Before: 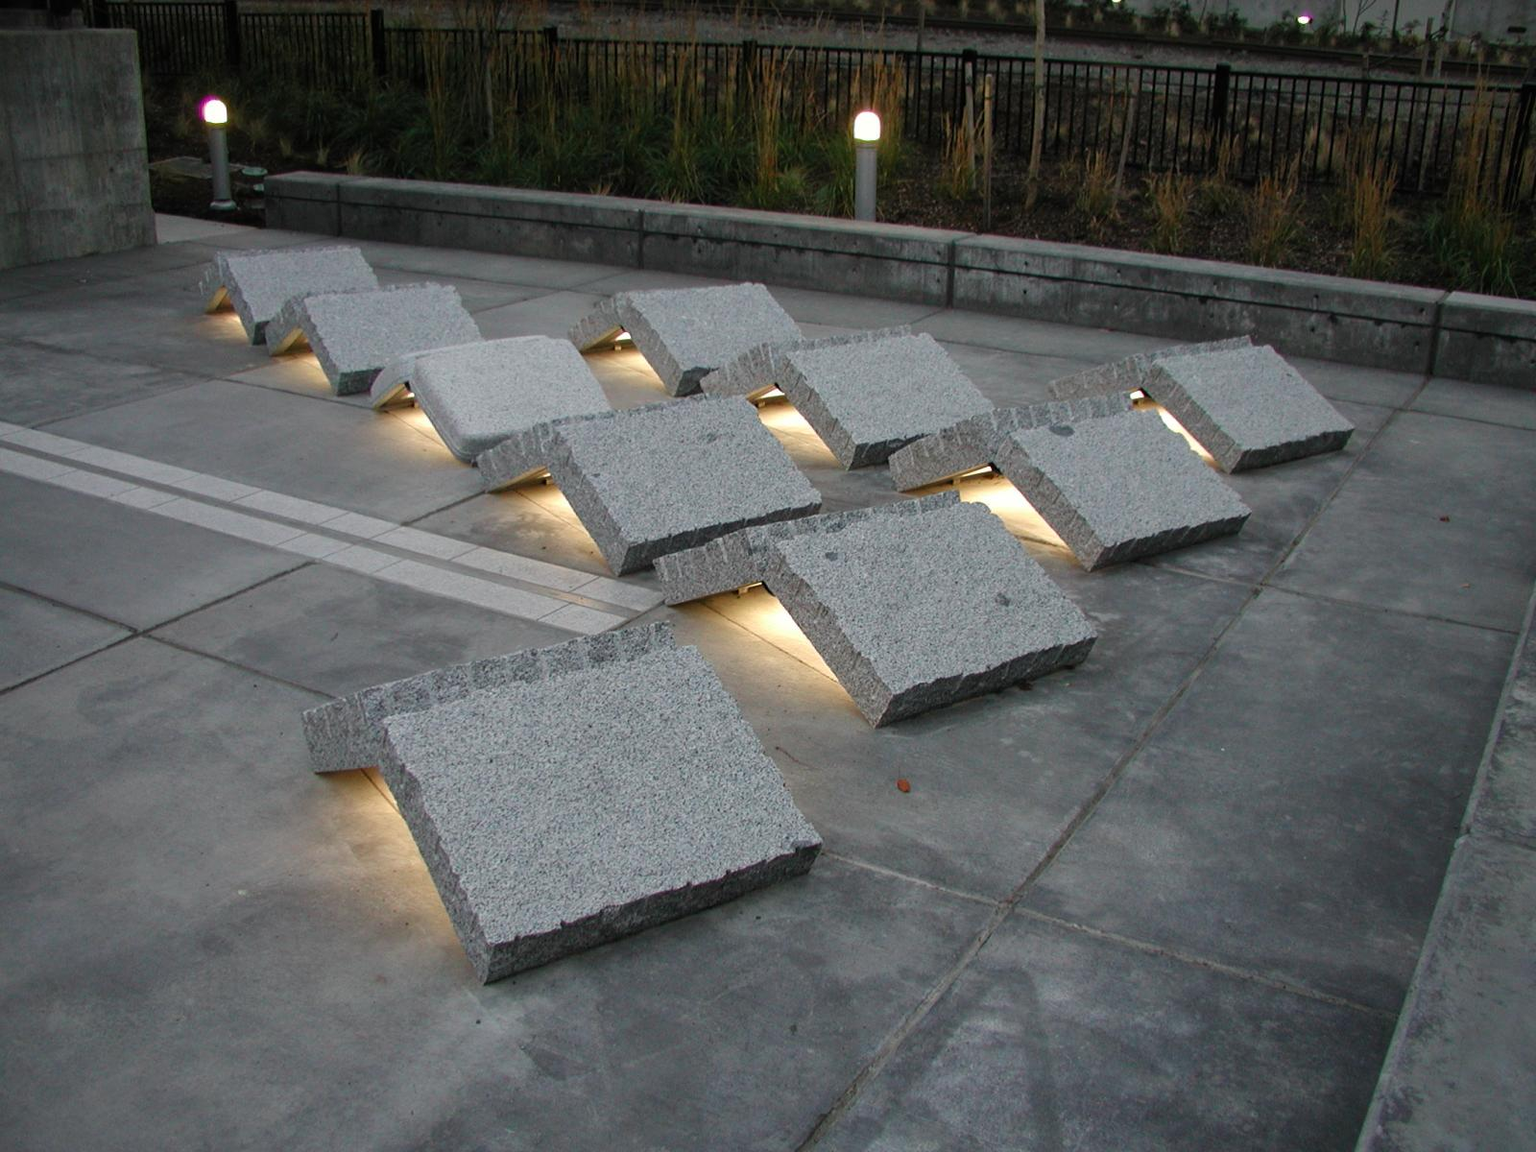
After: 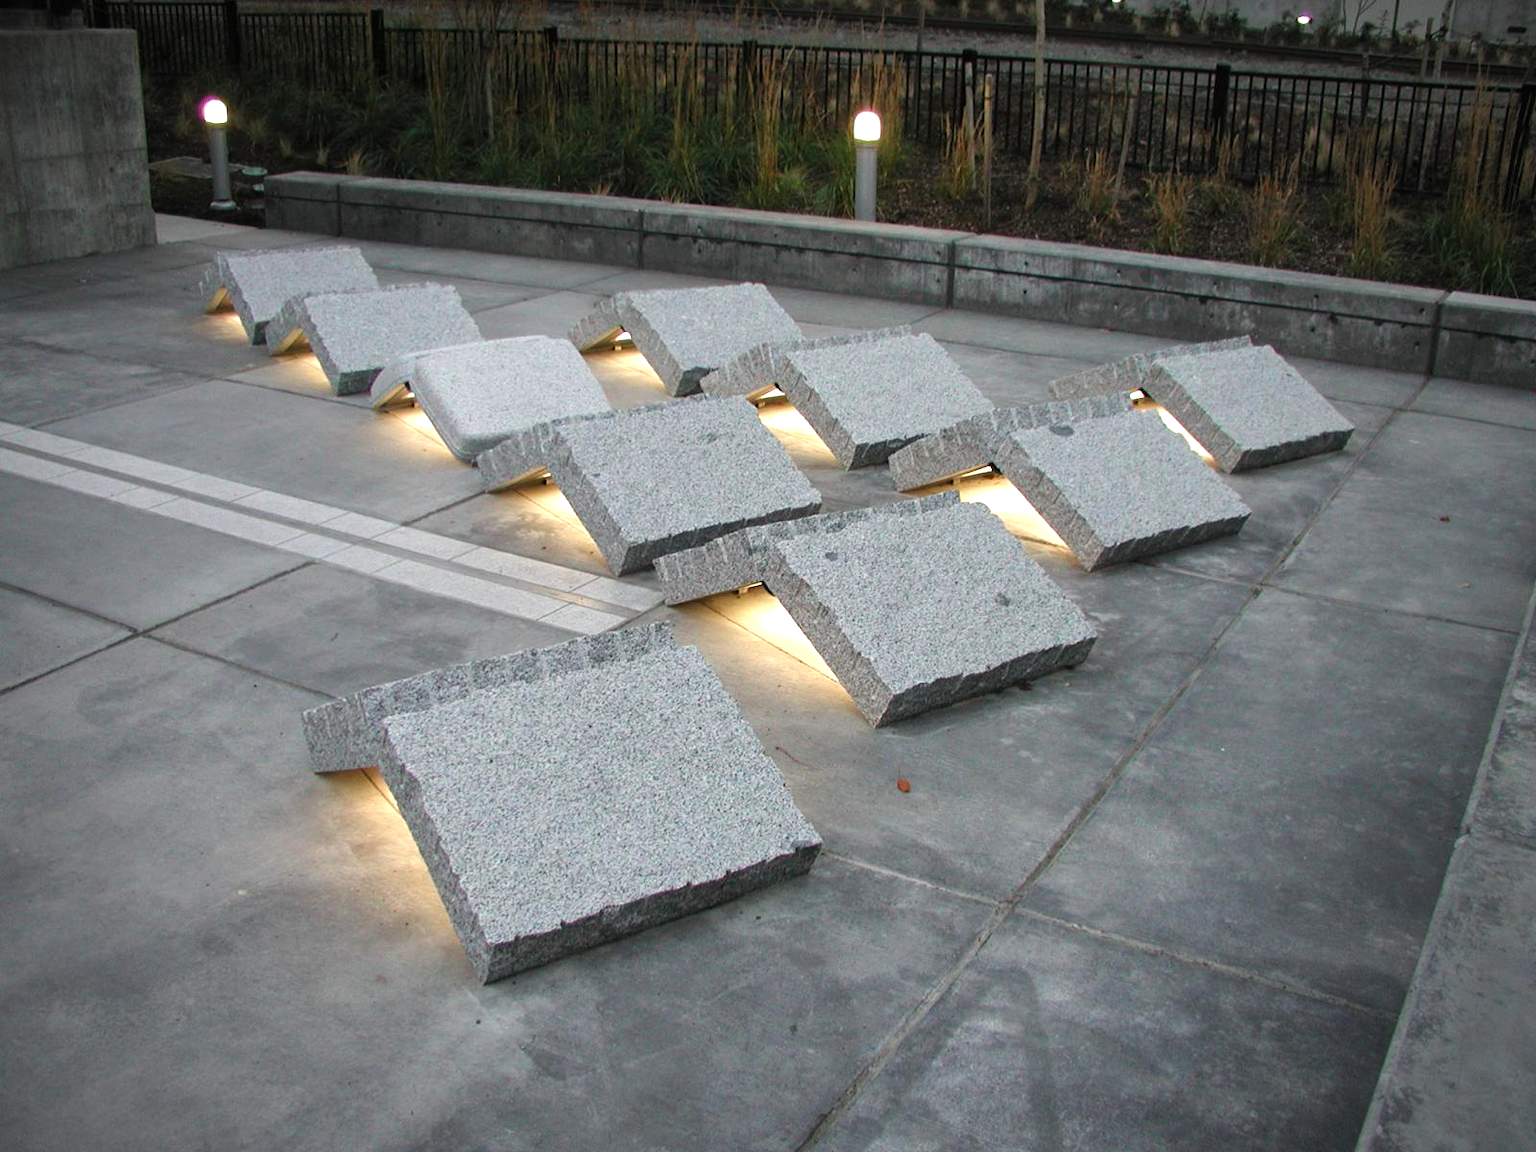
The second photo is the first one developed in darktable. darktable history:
exposure: black level correction 0, exposure 0.7 EV, compensate exposure bias true, compensate highlight preservation false
vignetting: fall-off radius 100%, width/height ratio 1.337
